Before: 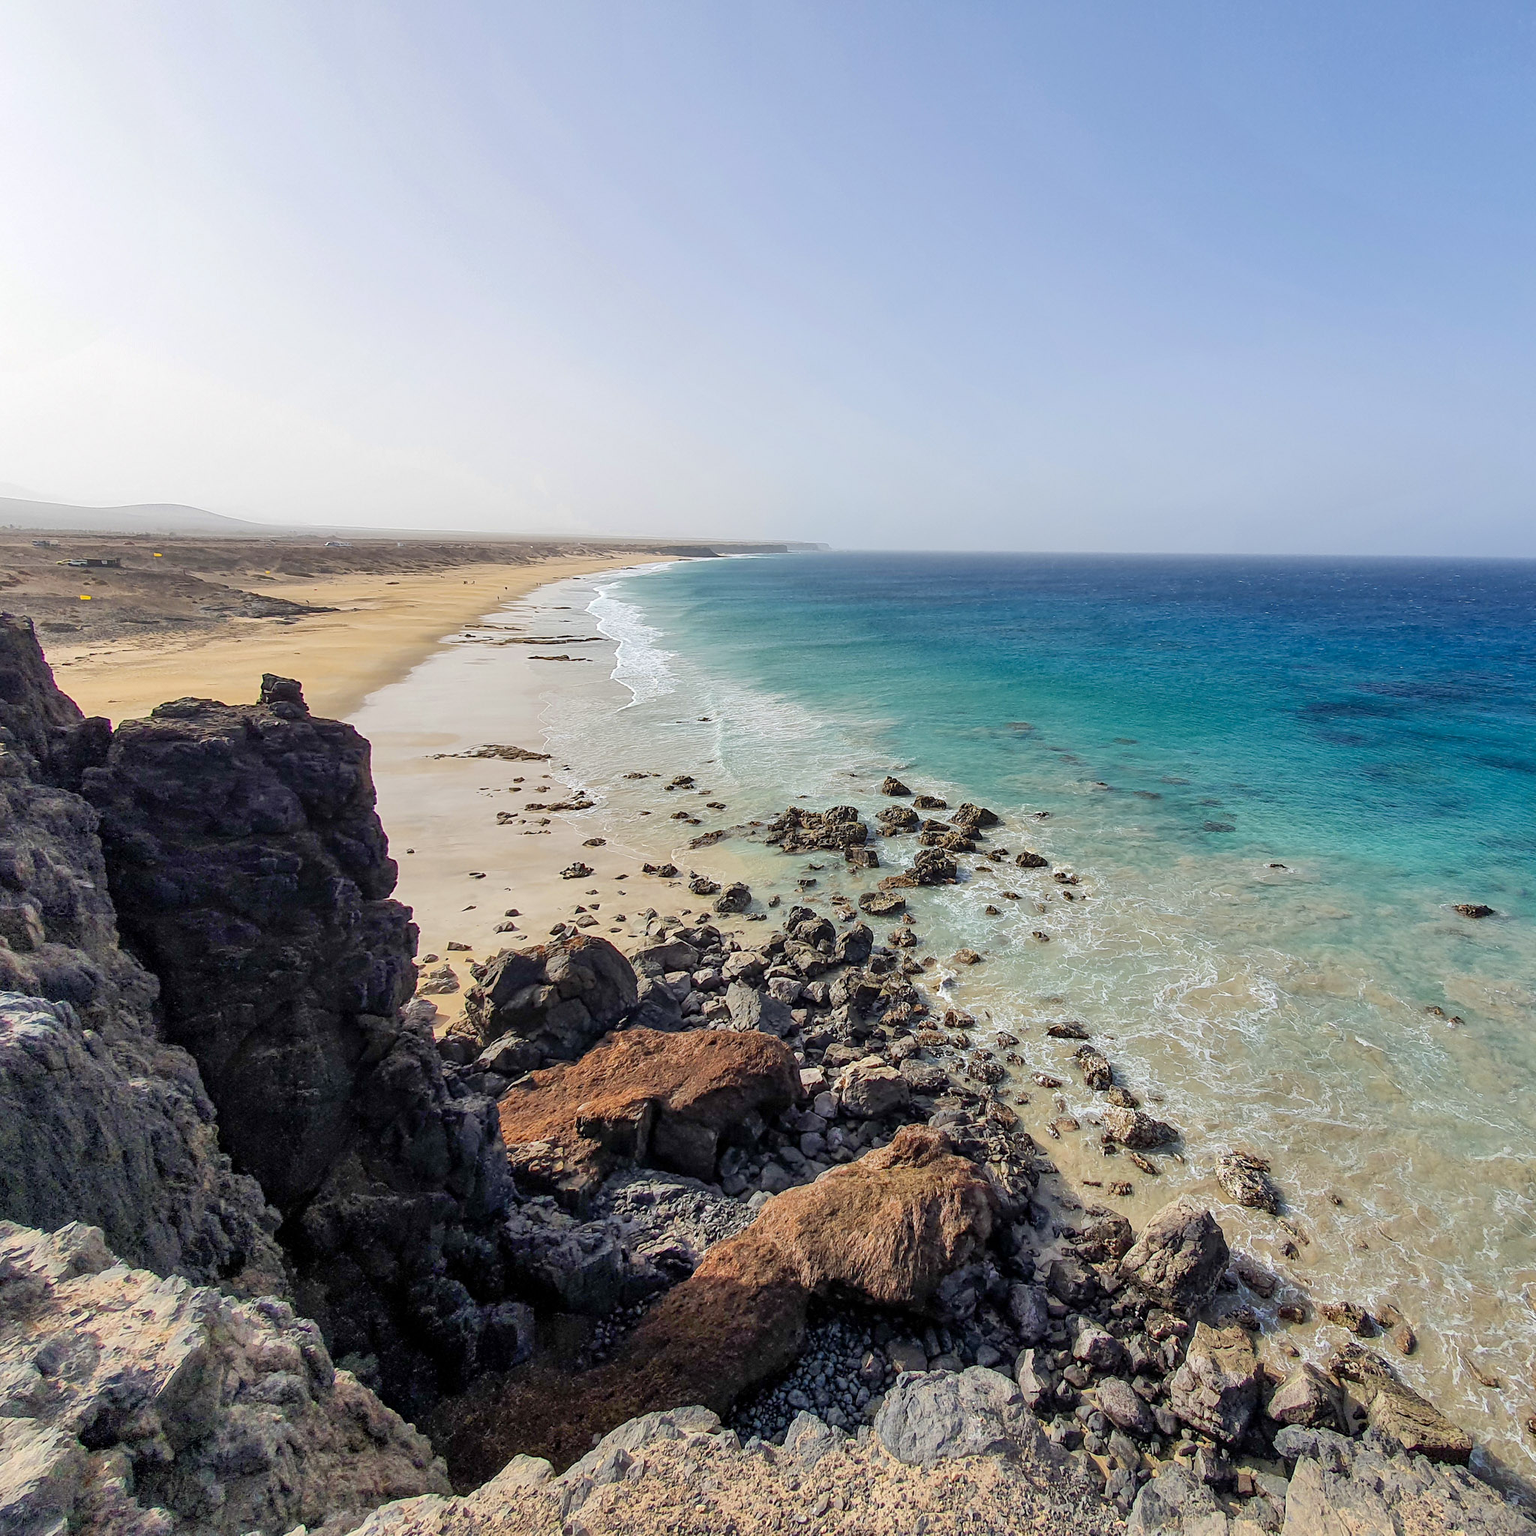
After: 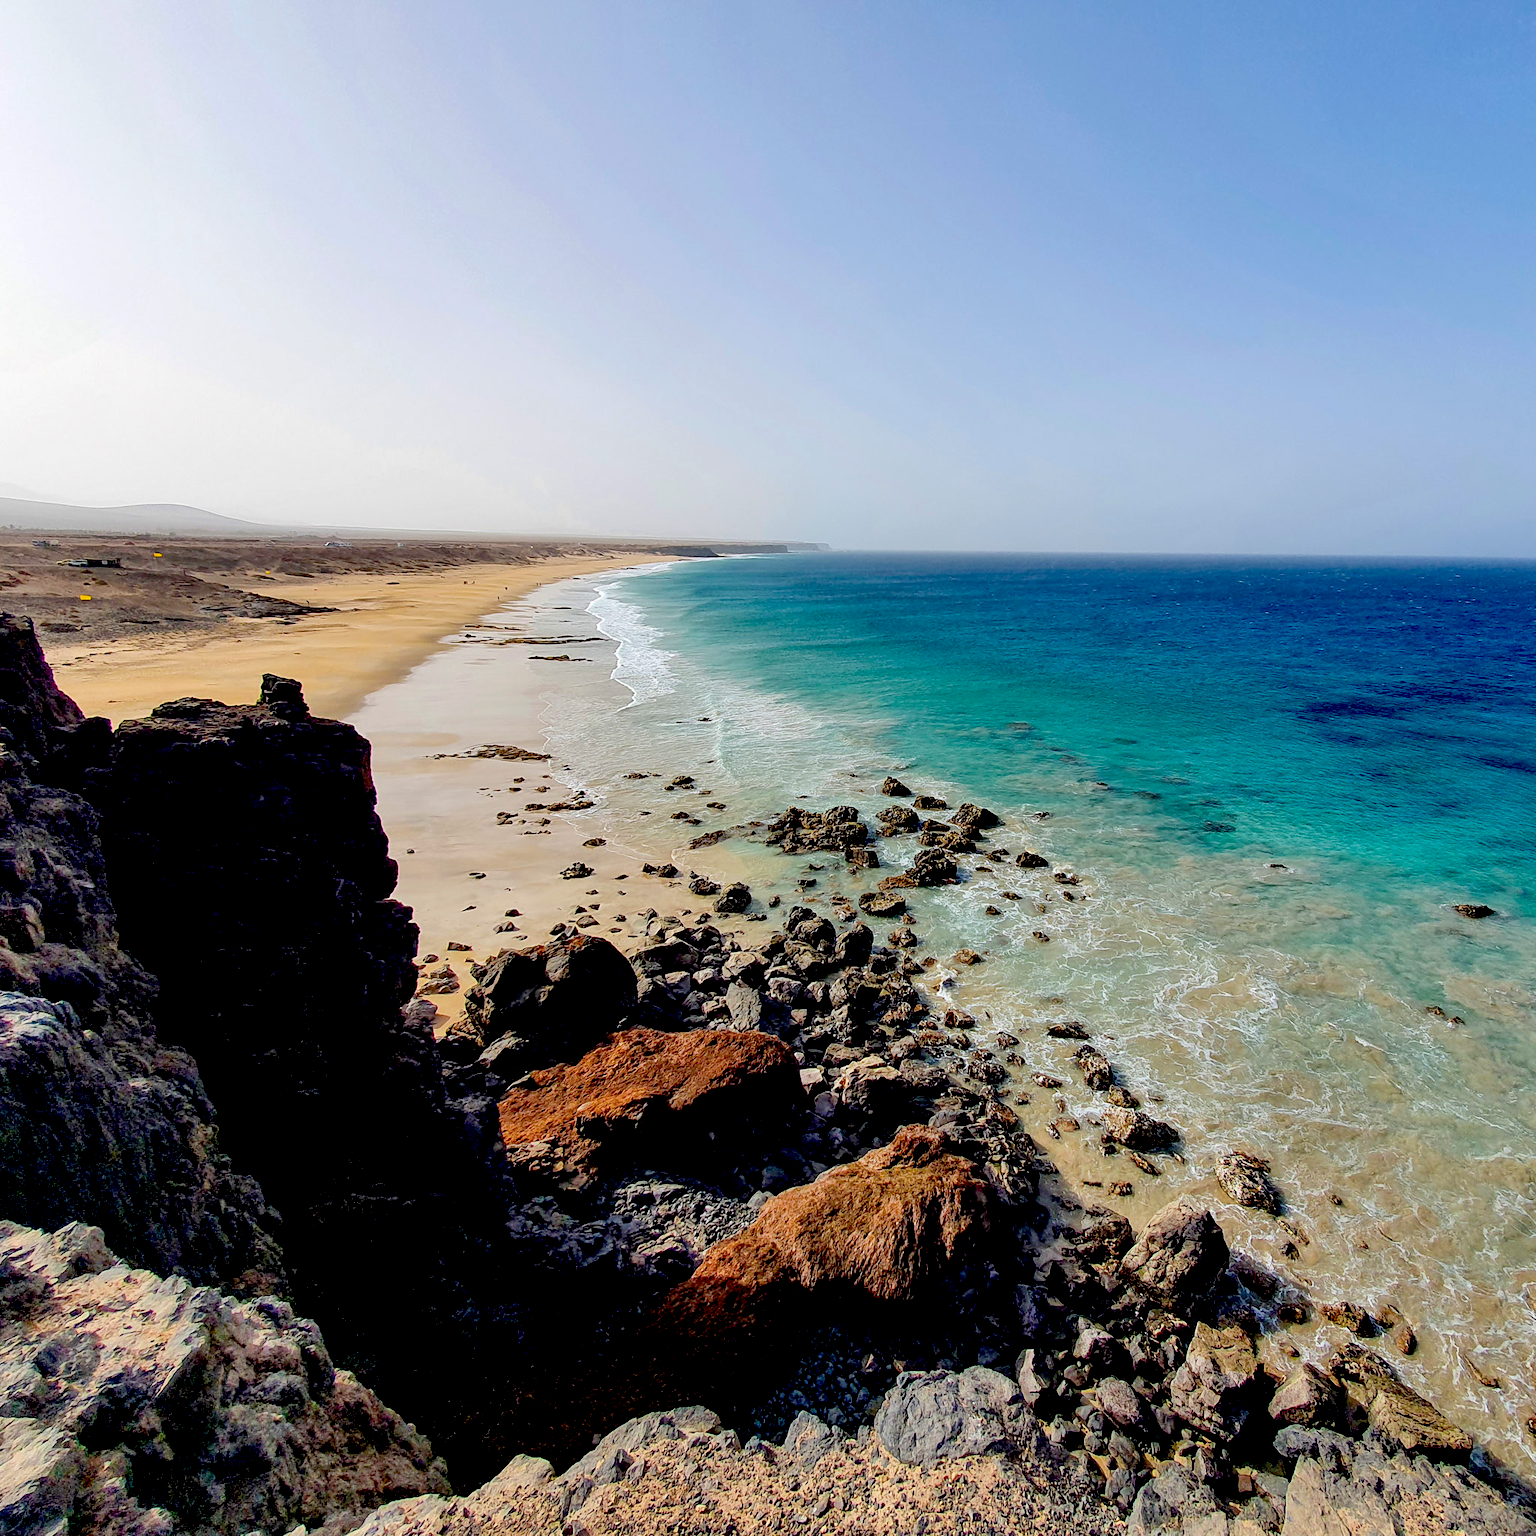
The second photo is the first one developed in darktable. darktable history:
exposure: black level correction 0.056, compensate highlight preservation false
